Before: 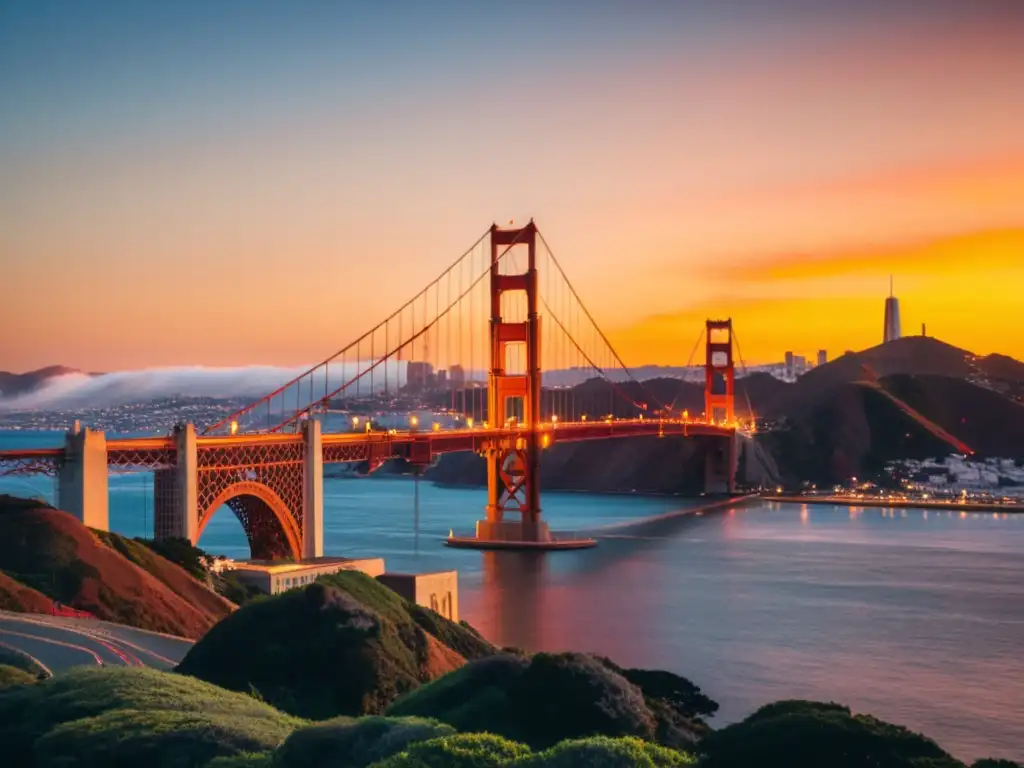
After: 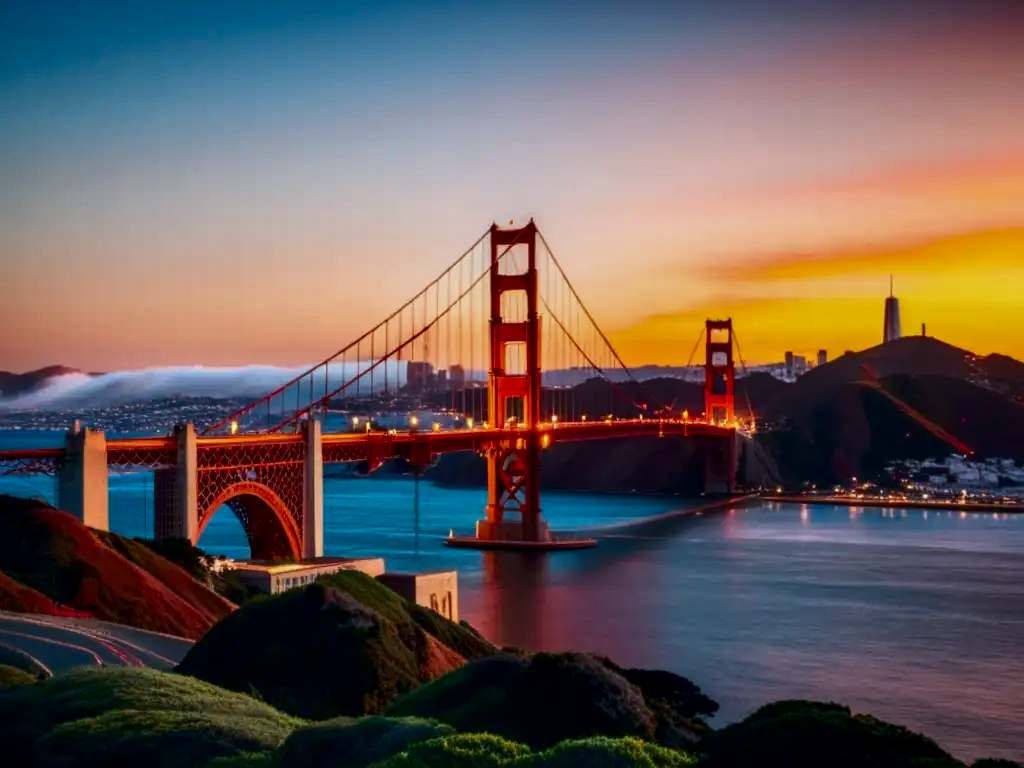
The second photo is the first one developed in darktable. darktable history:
contrast brightness saturation: contrast 0.13, brightness -0.233, saturation 0.145
color correction: highlights a* -9.59, highlights b* -21.05
local contrast: on, module defaults
